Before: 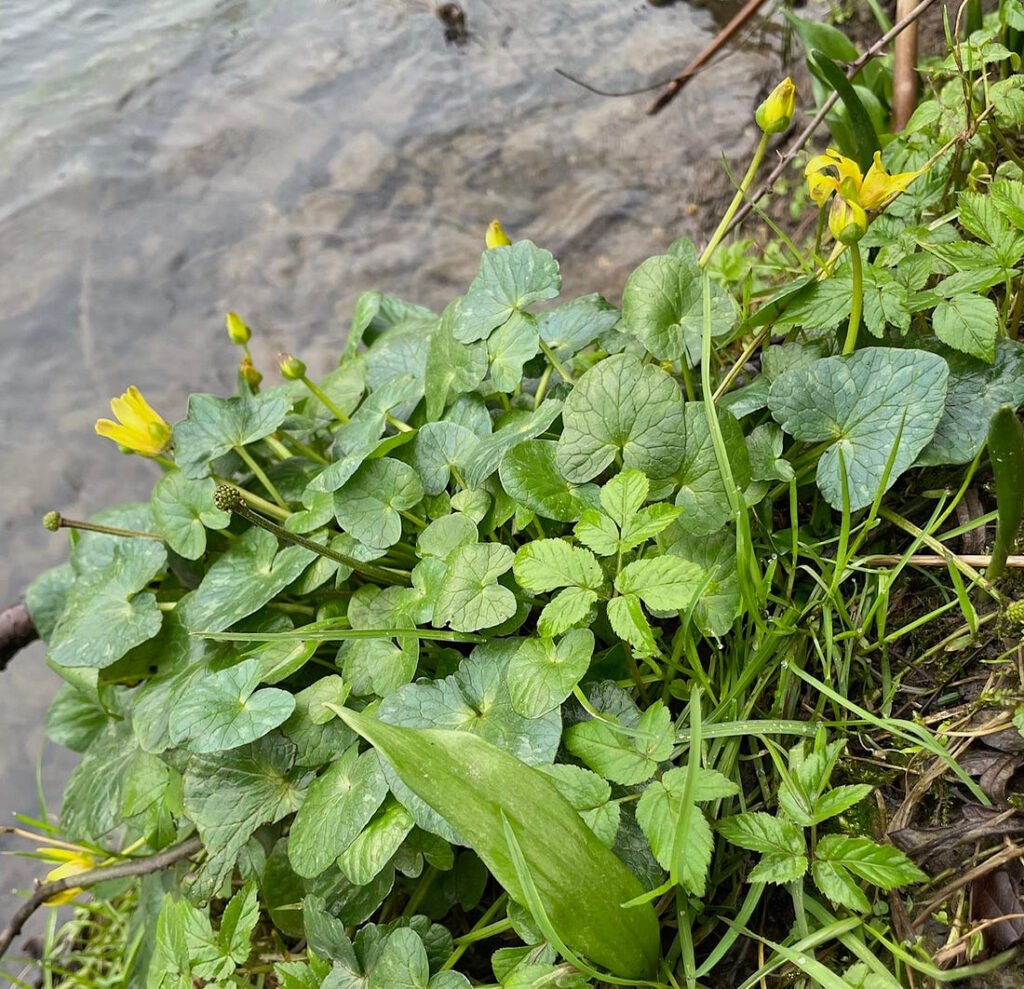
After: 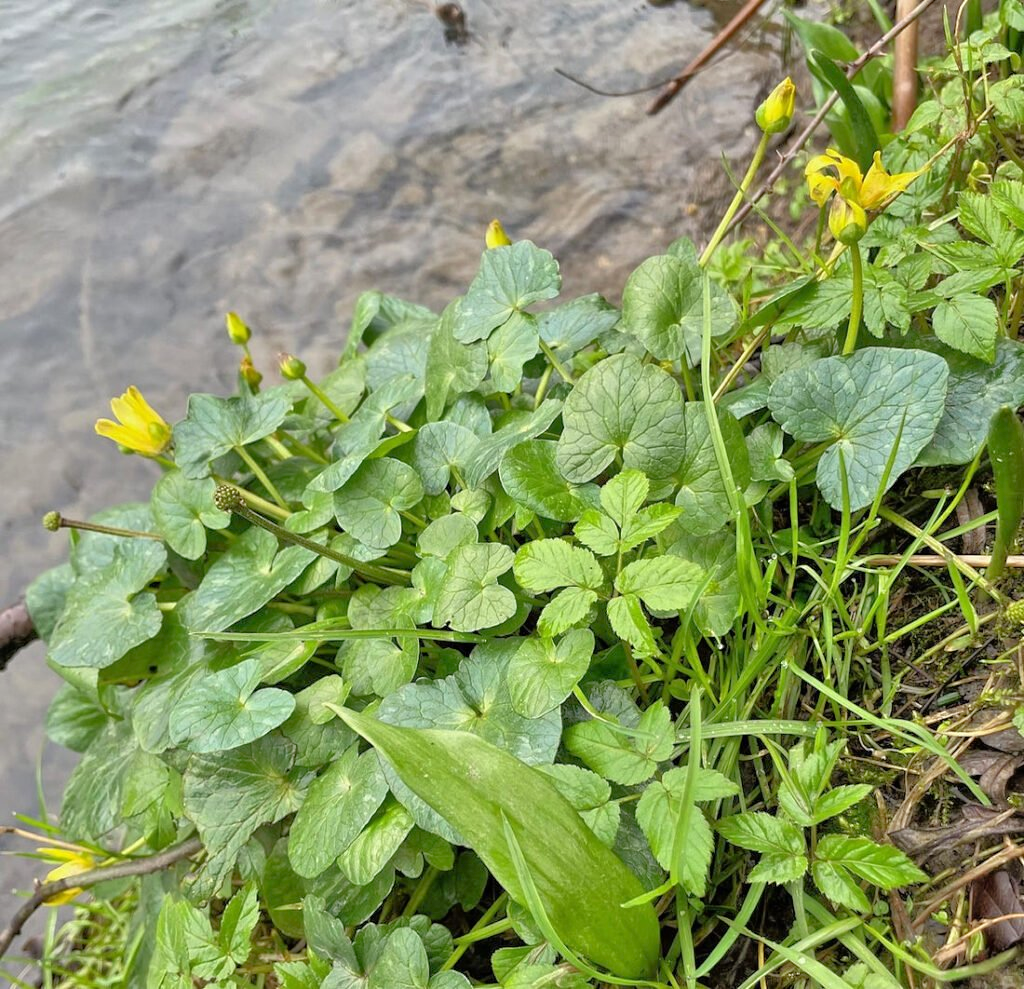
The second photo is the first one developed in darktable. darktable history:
tone equalizer: -7 EV 0.15 EV, -6 EV 0.578 EV, -5 EV 1.14 EV, -4 EV 1.36 EV, -3 EV 1.18 EV, -2 EV 0.6 EV, -1 EV 0.159 EV
